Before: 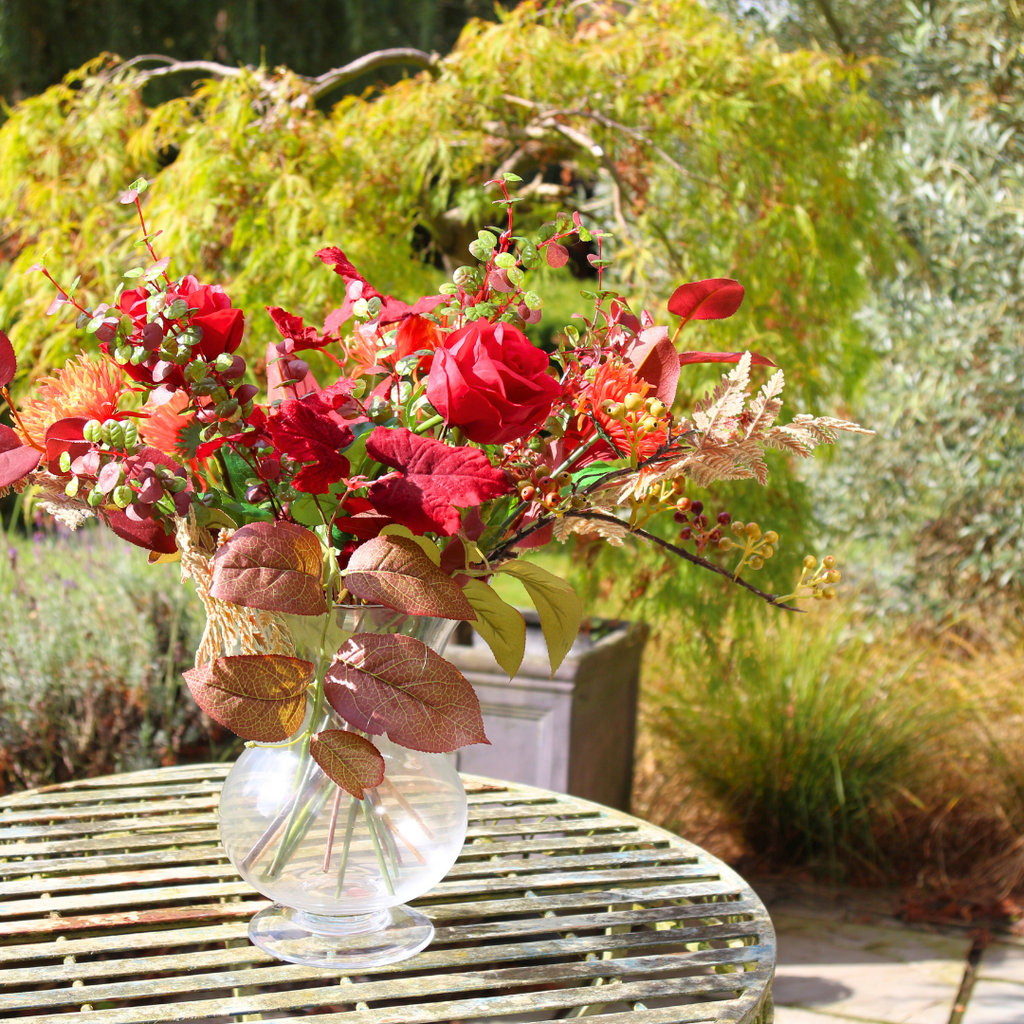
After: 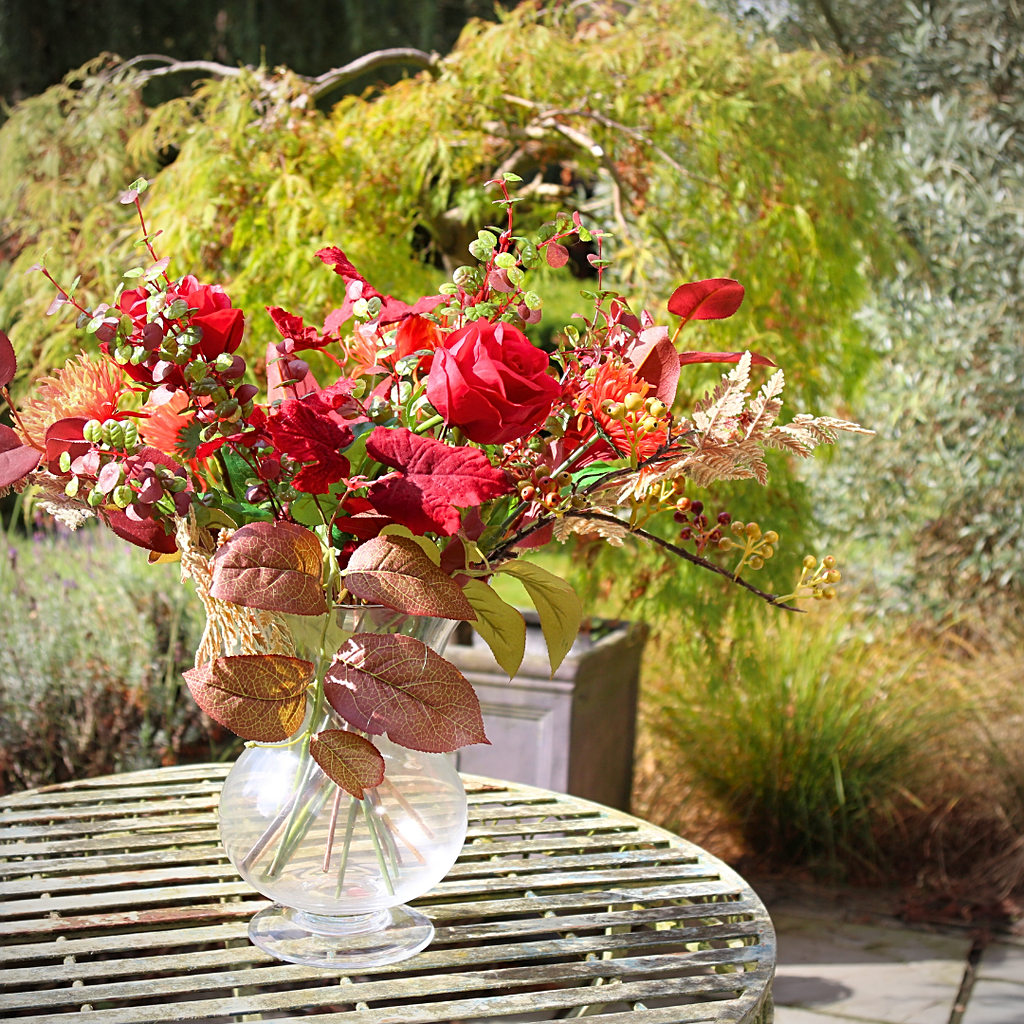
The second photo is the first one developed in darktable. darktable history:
sharpen: on, module defaults
vignetting: fall-off radius 60.65%
